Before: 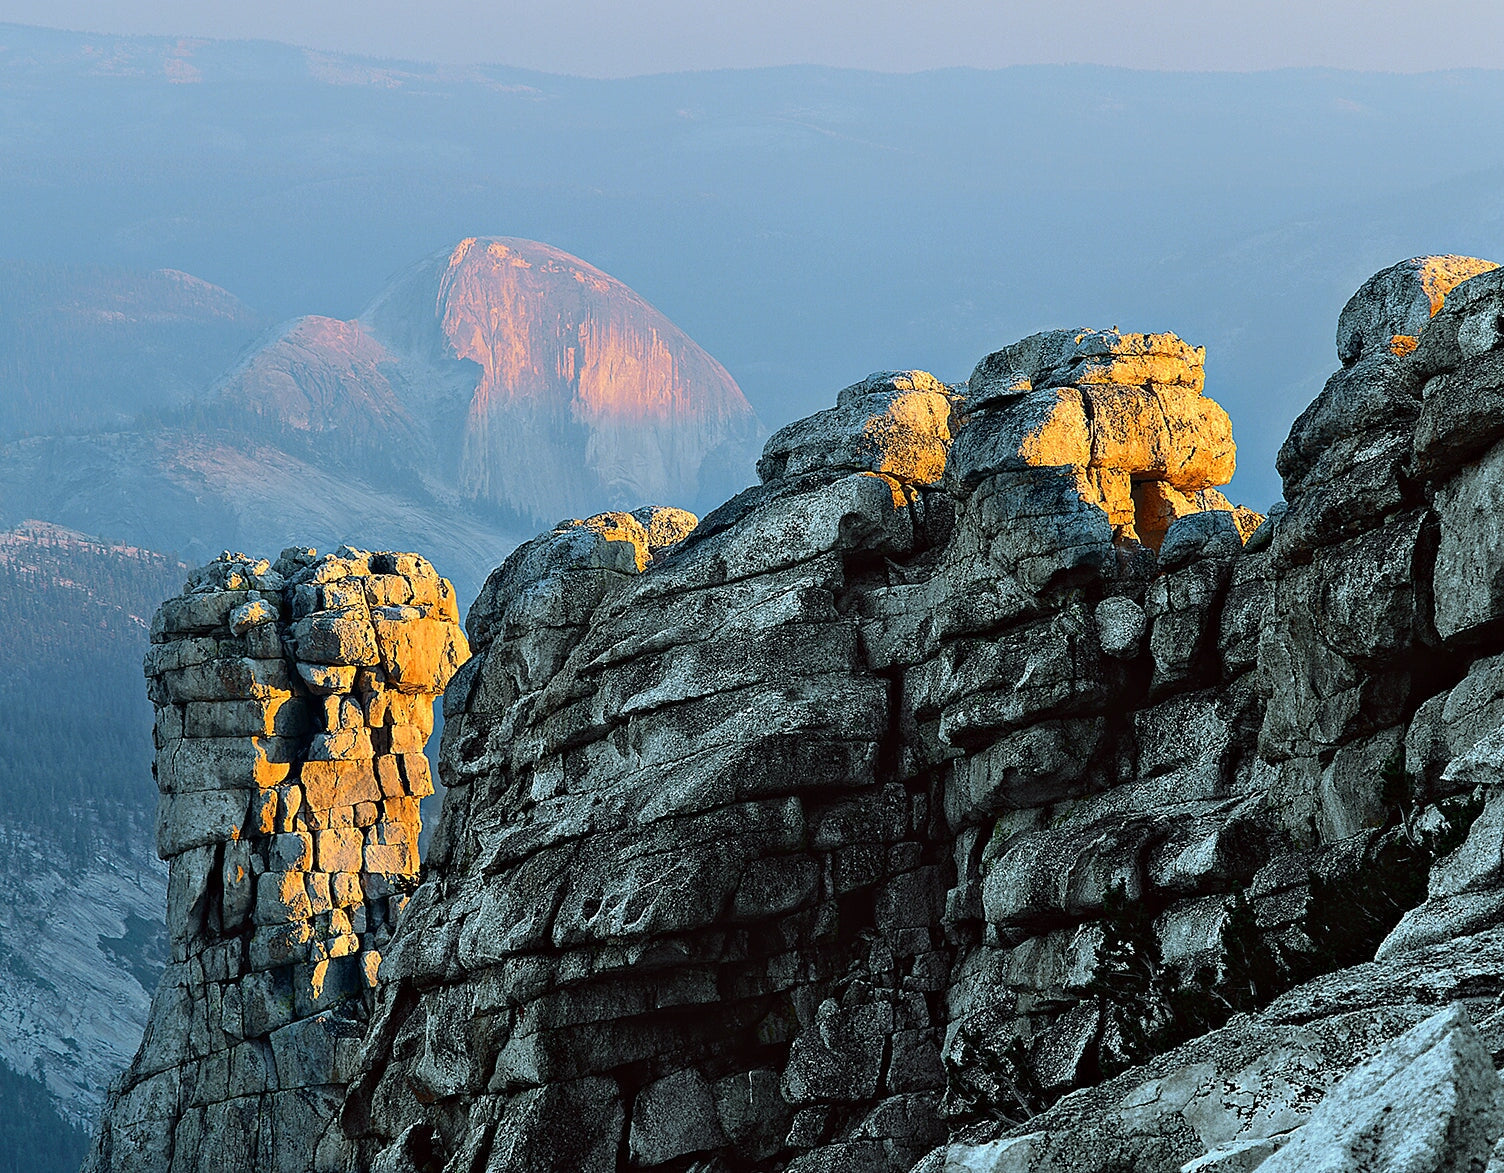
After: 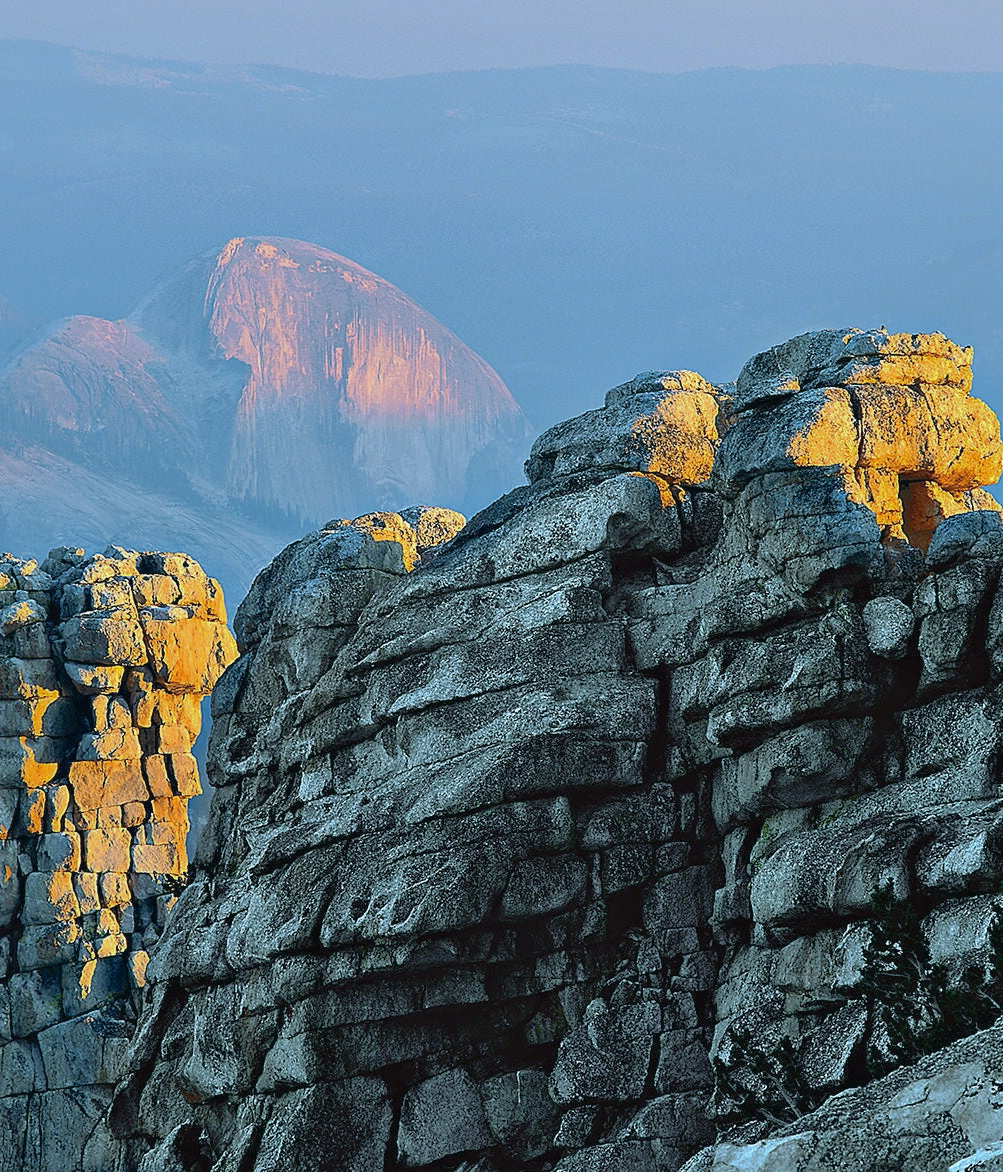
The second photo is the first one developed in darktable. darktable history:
color balance: mode lift, gamma, gain (sRGB), lift [1, 1, 1.022, 1.026]
white balance: red 0.967, blue 1.049
shadows and highlights: on, module defaults
crop and rotate: left 15.446%, right 17.836%
